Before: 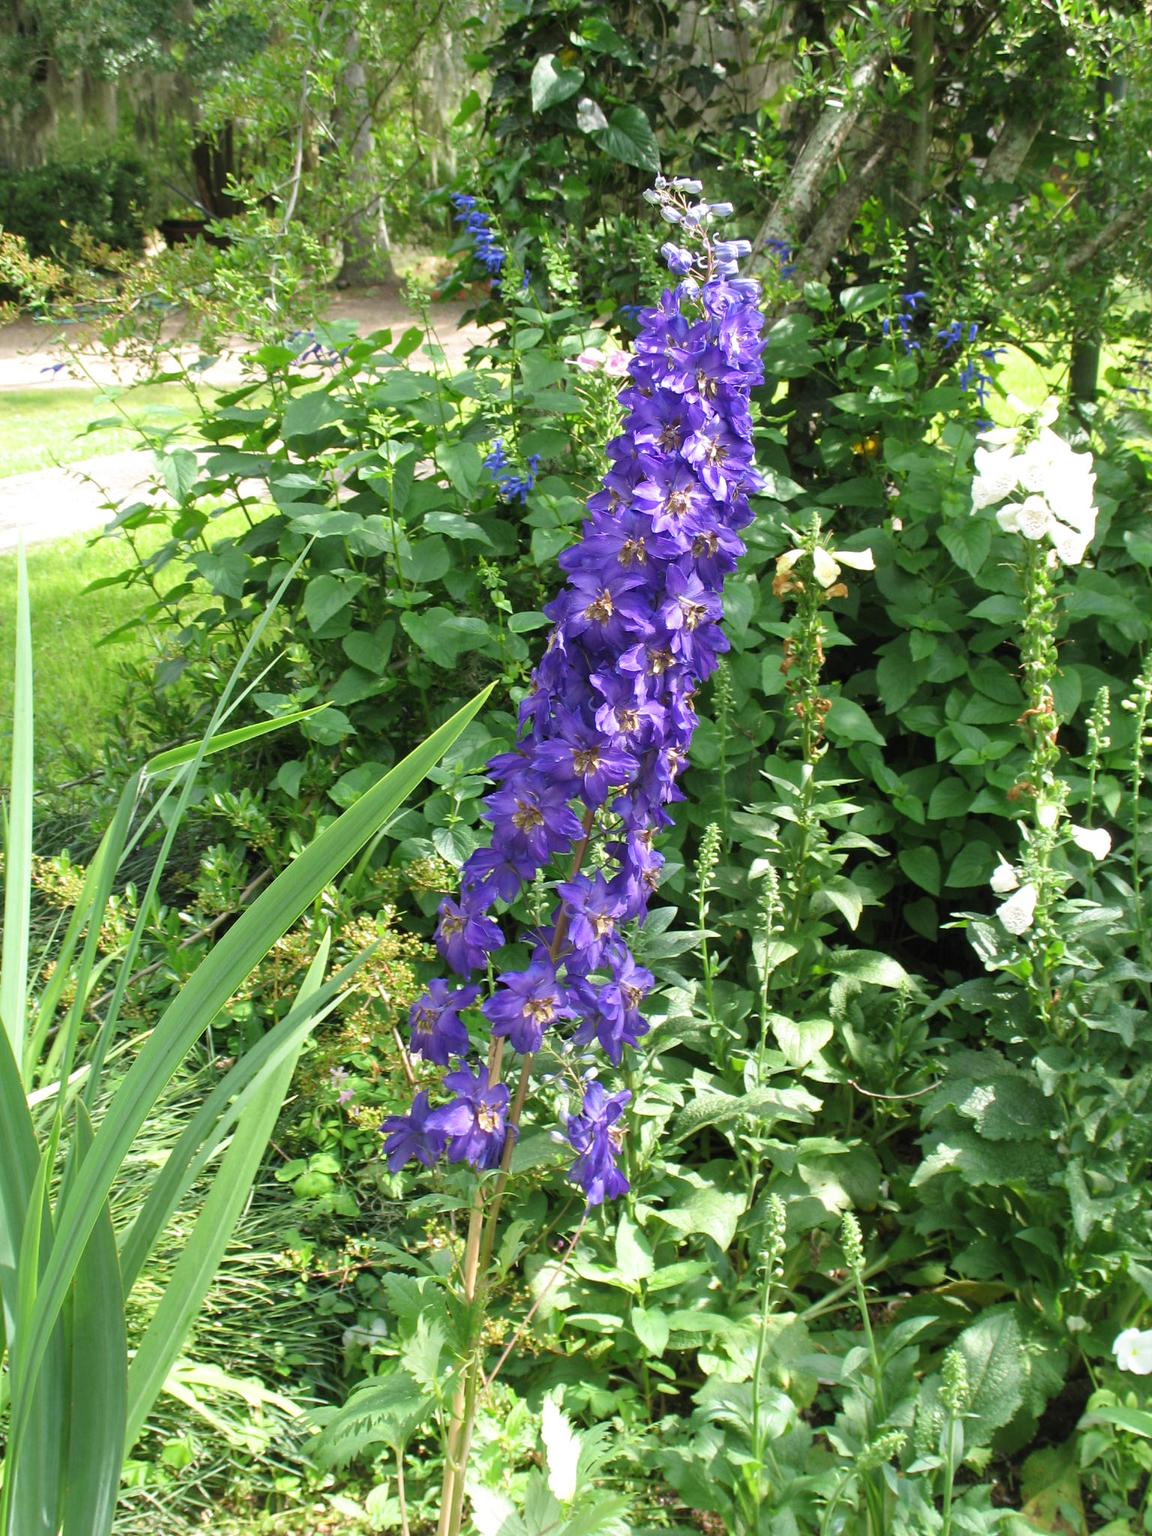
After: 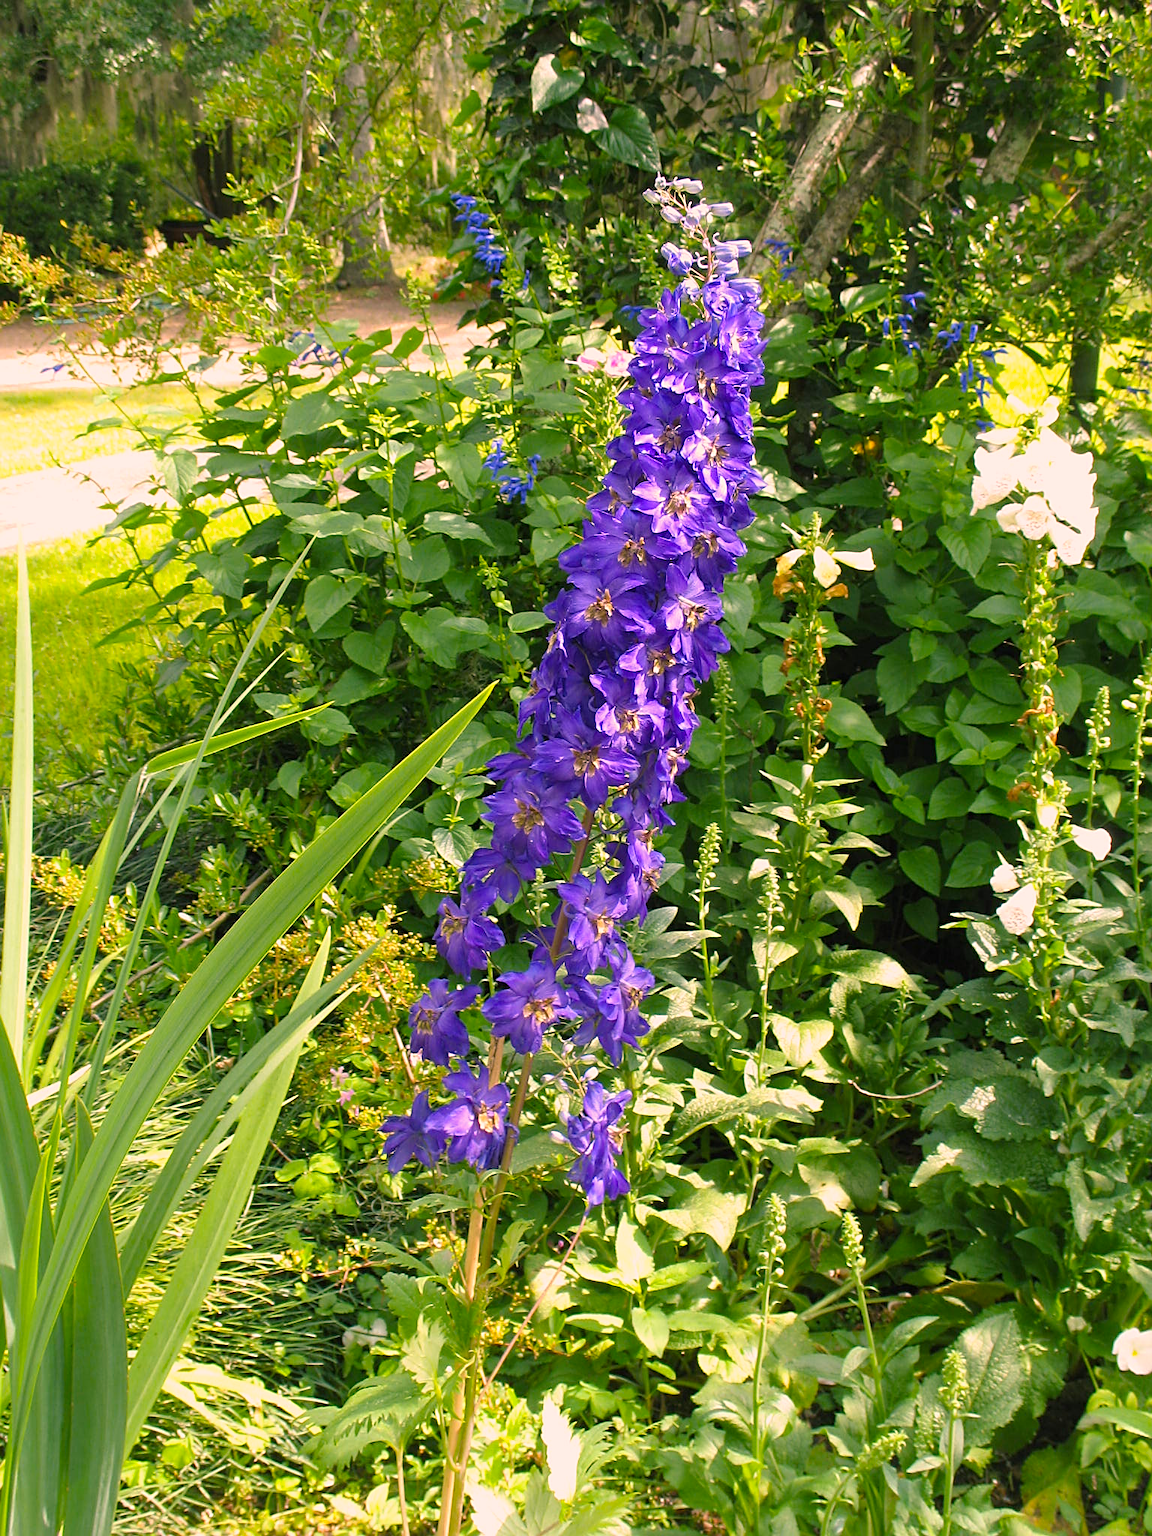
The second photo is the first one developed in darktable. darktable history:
sharpen: on, module defaults
color balance rgb: highlights gain › chroma 4.518%, highlights gain › hue 34.12°, perceptual saturation grading › global saturation 30.147%
